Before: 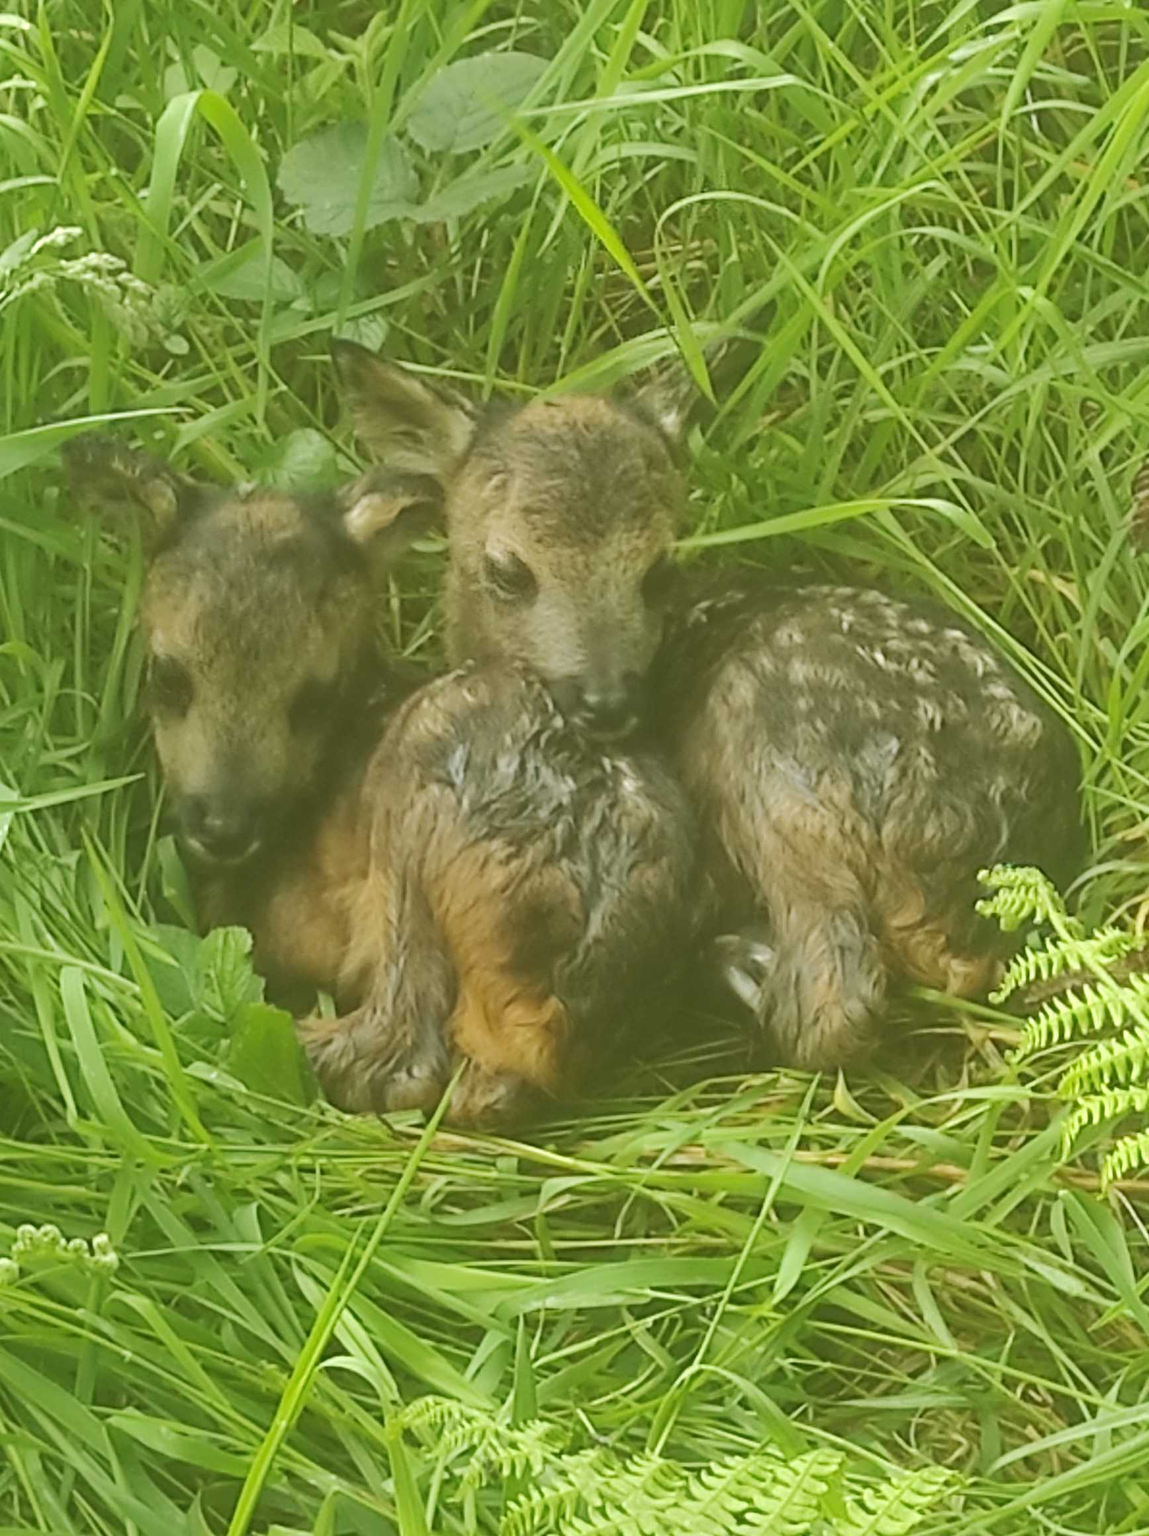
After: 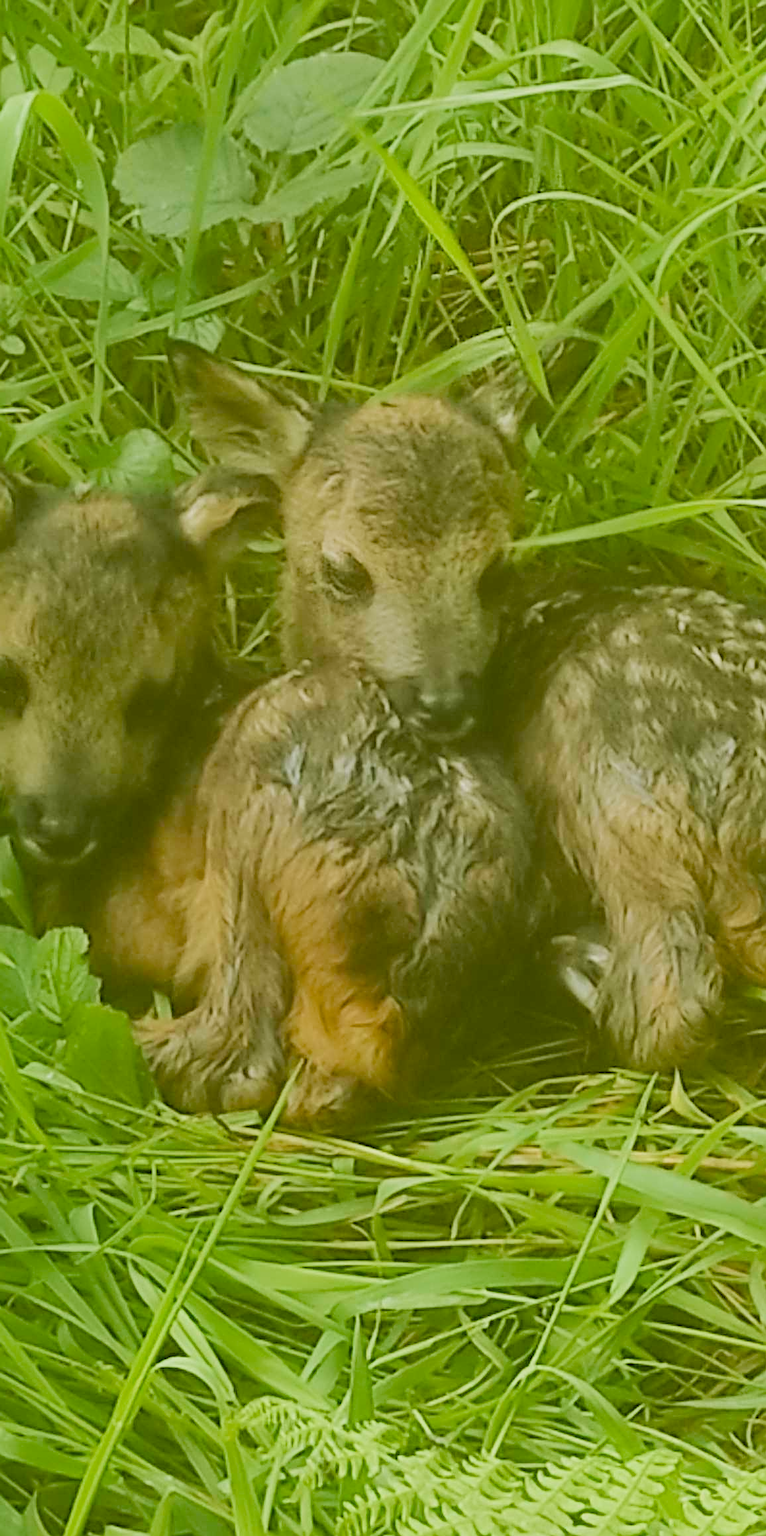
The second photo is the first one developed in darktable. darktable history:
crop and rotate: left 14.292%, right 19.041%
velvia: on, module defaults
filmic rgb: black relative exposure -7.65 EV, white relative exposure 4.56 EV, hardness 3.61, contrast 1.106
color balance rgb: perceptual saturation grading › global saturation 20%, perceptual saturation grading › highlights -25%, perceptual saturation grading › shadows 50%
sharpen: on, module defaults
